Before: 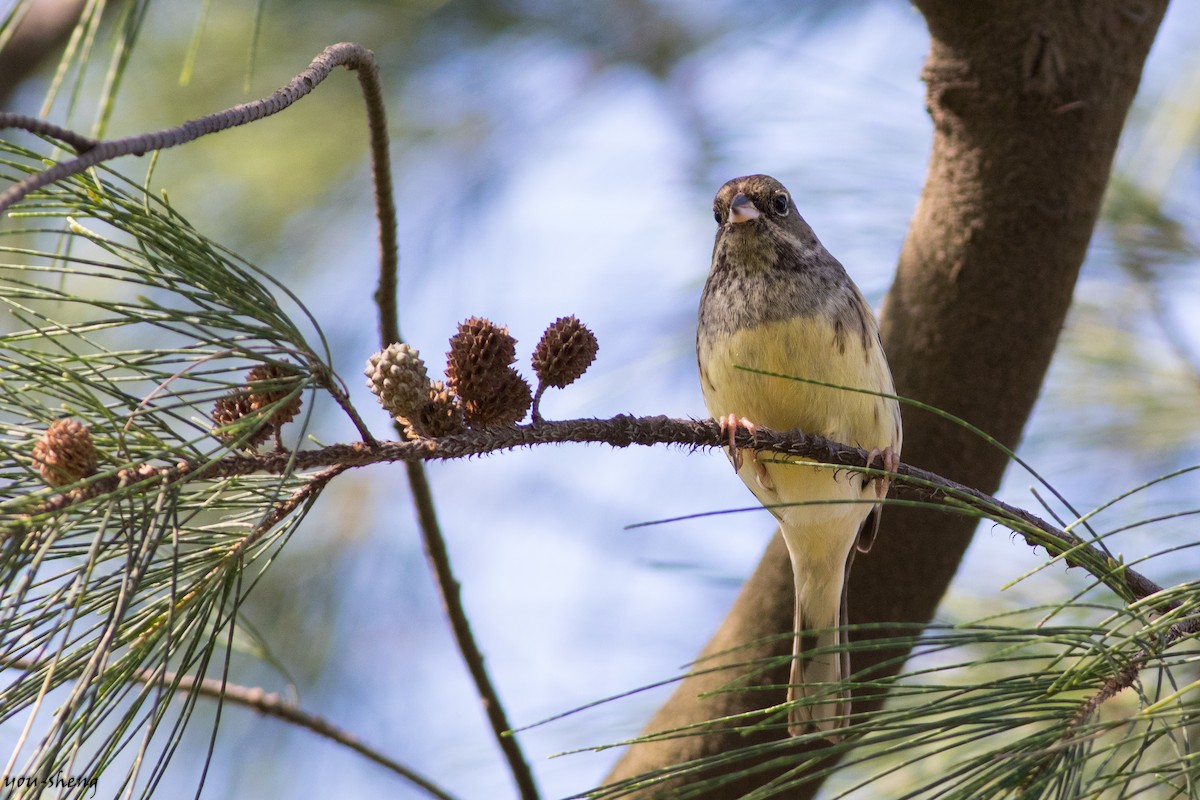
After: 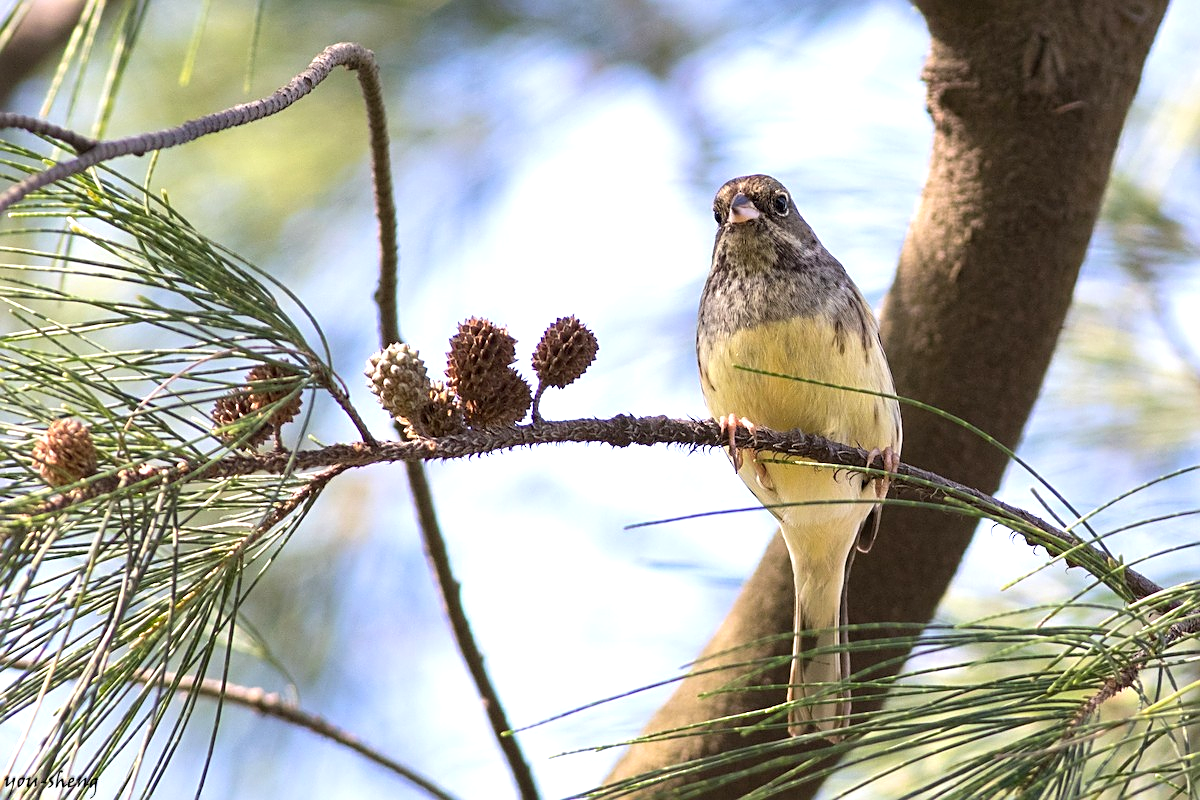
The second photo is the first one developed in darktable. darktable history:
sharpen: on, module defaults
exposure: exposure 0.69 EV, compensate exposure bias true, compensate highlight preservation false
